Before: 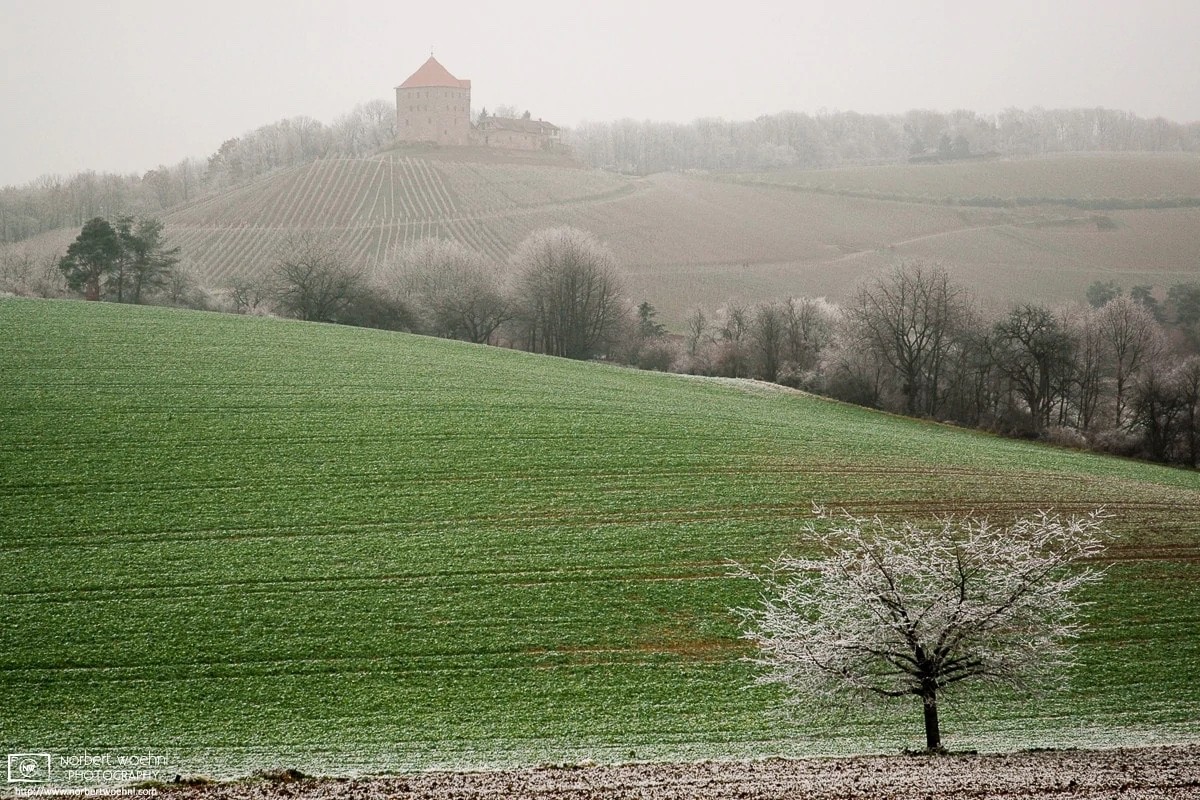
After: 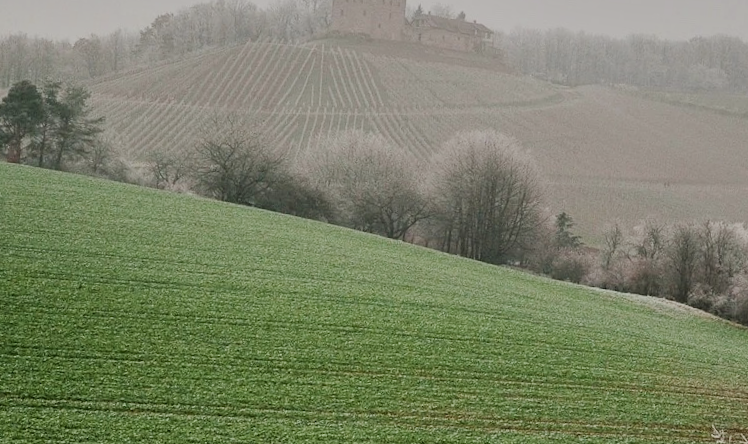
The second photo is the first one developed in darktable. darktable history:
shadows and highlights: radius 100.41, shadows 50.55, highlights -64.36, highlights color adjustment 49.82%, soften with gaussian
filmic rgb: black relative exposure -7.65 EV, white relative exposure 4.56 EV, hardness 3.61
crop and rotate: angle -4.99°, left 2.122%, top 6.945%, right 27.566%, bottom 30.519%
